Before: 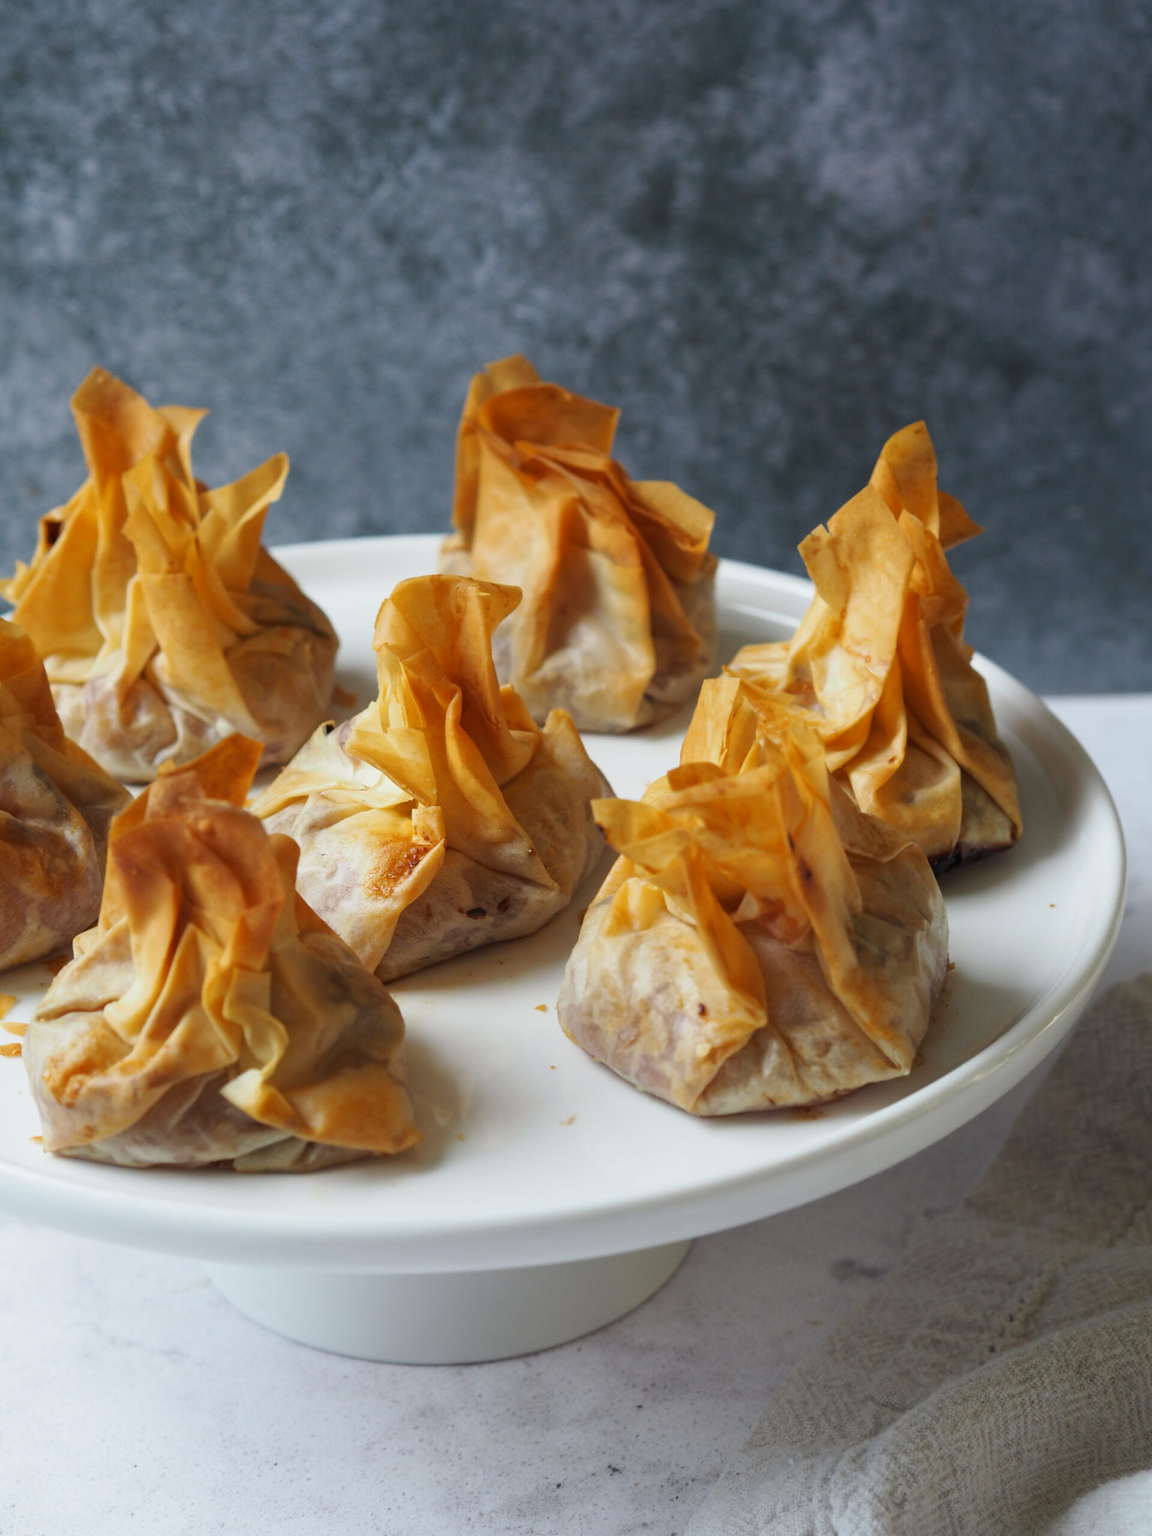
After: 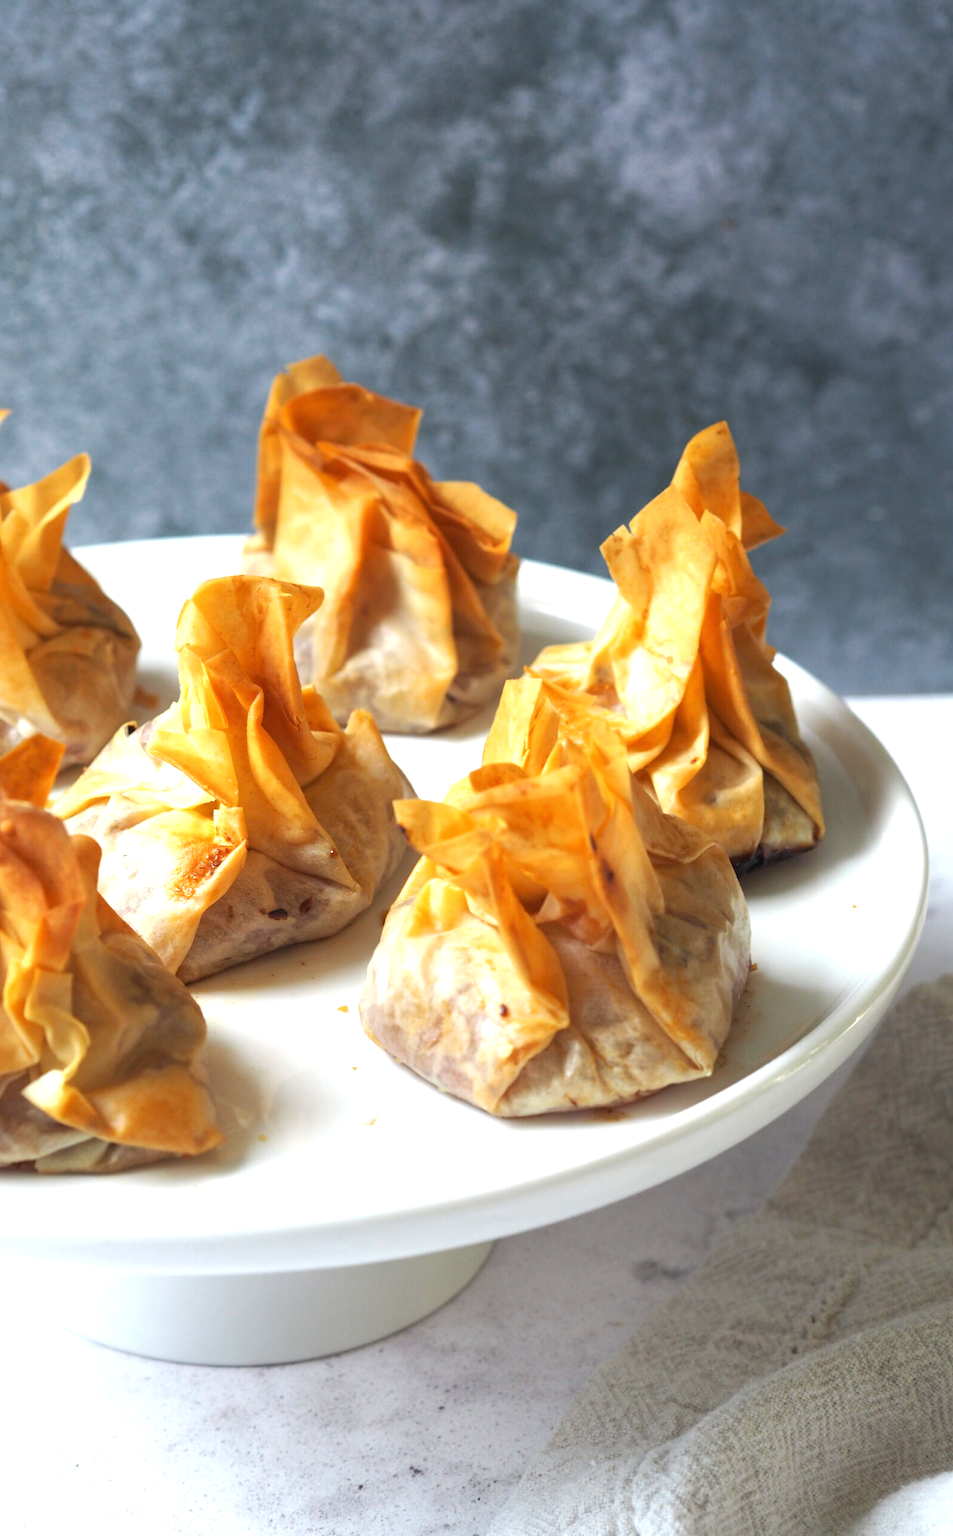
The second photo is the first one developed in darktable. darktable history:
crop: left 17.253%, bottom 0.047%
exposure: black level correction 0, exposure 0.953 EV, compensate highlight preservation false
